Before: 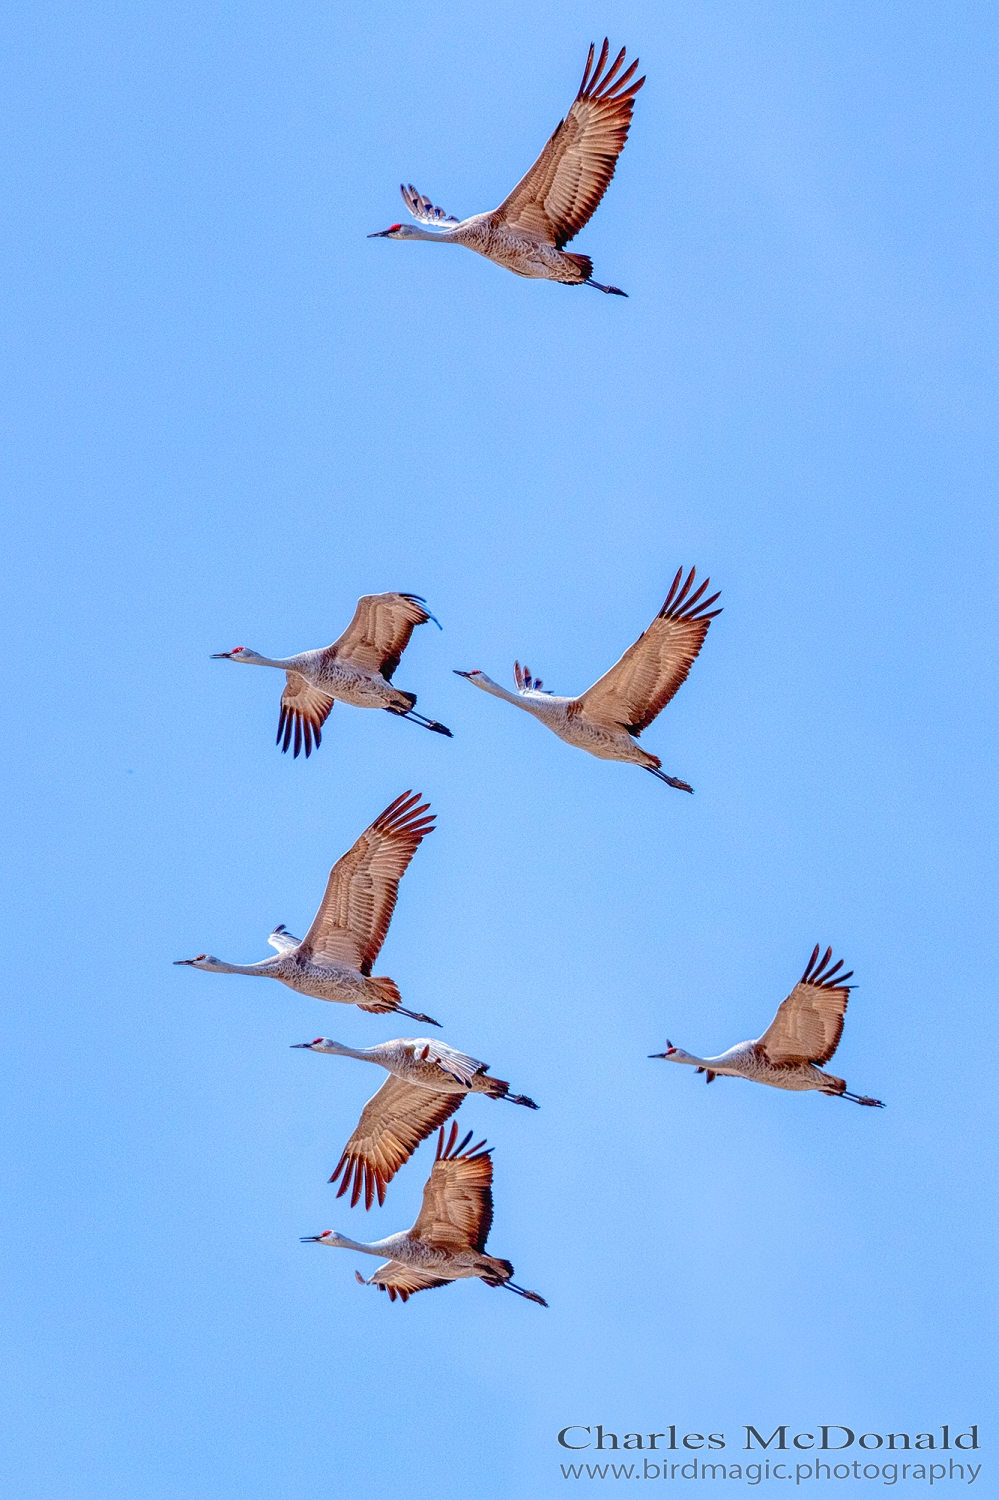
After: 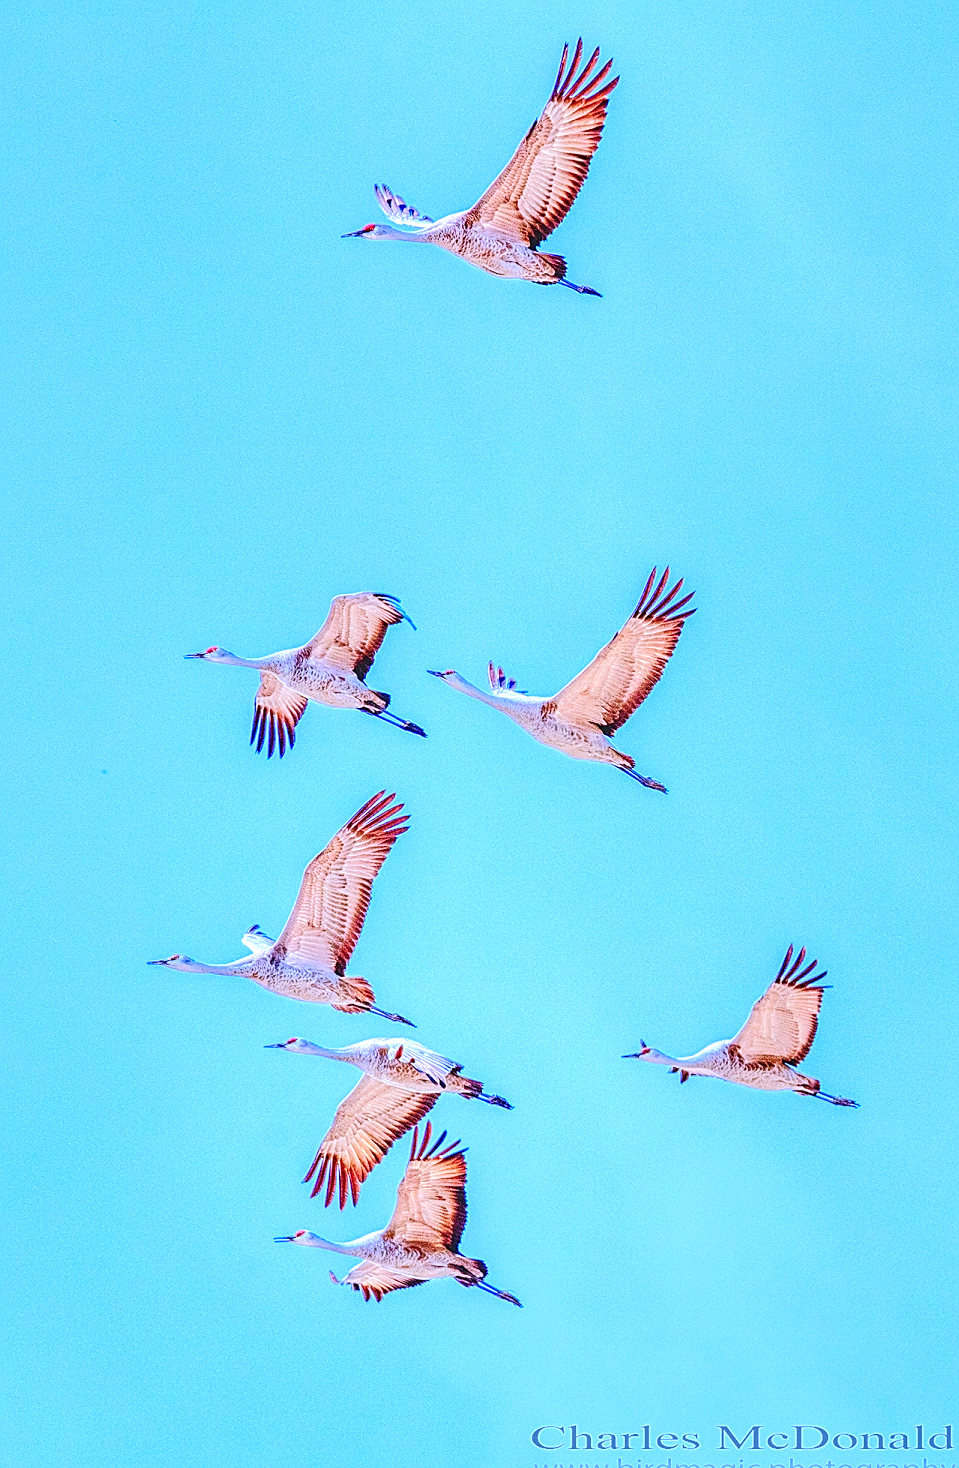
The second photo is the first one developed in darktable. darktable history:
tone equalizer: -8 EV 1.98 EV, -7 EV 1.99 EV, -6 EV 1.97 EV, -5 EV 1.96 EV, -4 EV 1.97 EV, -3 EV 1.49 EV, -2 EV 0.978 EV, -1 EV 0.519 EV, edges refinement/feathering 500, mask exposure compensation -1.57 EV, preserve details no
crop and rotate: left 2.759%, right 1.148%, bottom 2.077%
exposure: exposure -0.155 EV, compensate exposure bias true, compensate highlight preservation false
color calibration: gray › normalize channels true, illuminant custom, x 0.391, y 0.392, temperature 3848.05 K, gamut compression 0.005
sharpen: amount 0.49
local contrast: on, module defaults
